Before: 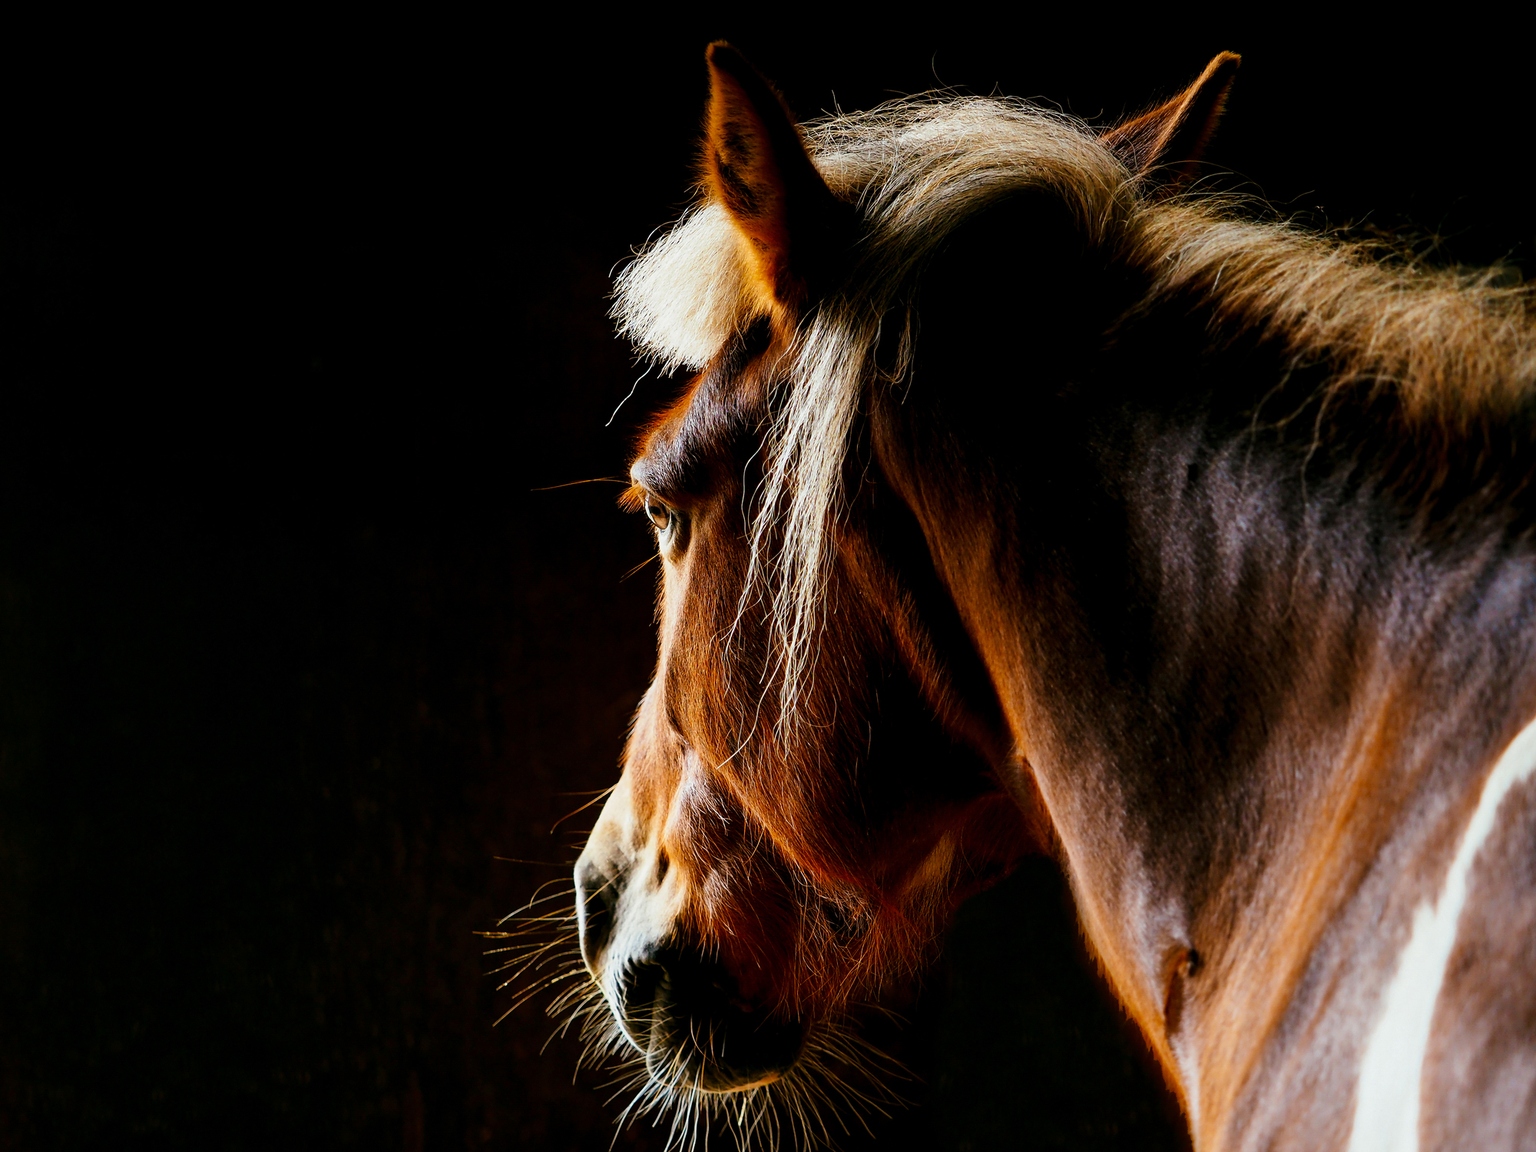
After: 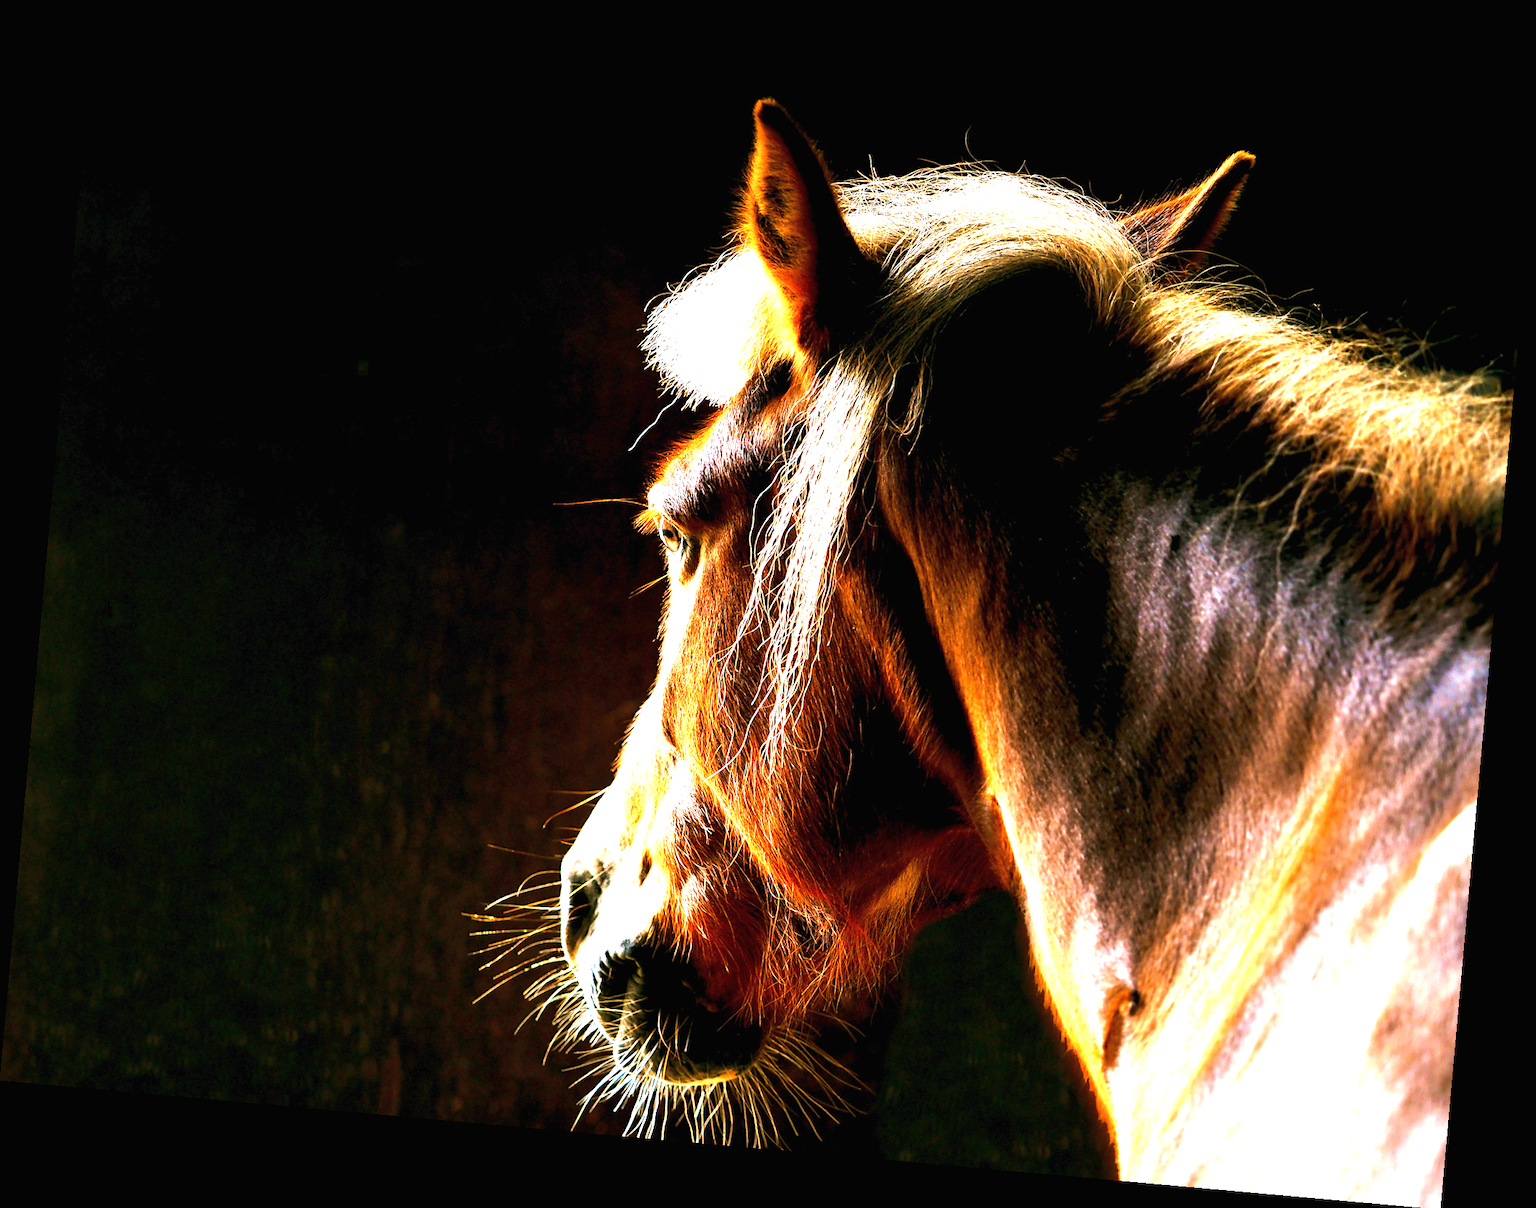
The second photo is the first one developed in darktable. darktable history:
exposure: black level correction 0, exposure 1 EV, compensate exposure bias true, compensate highlight preservation false
rotate and perspective: rotation 5.12°, automatic cropping off
velvia: on, module defaults
